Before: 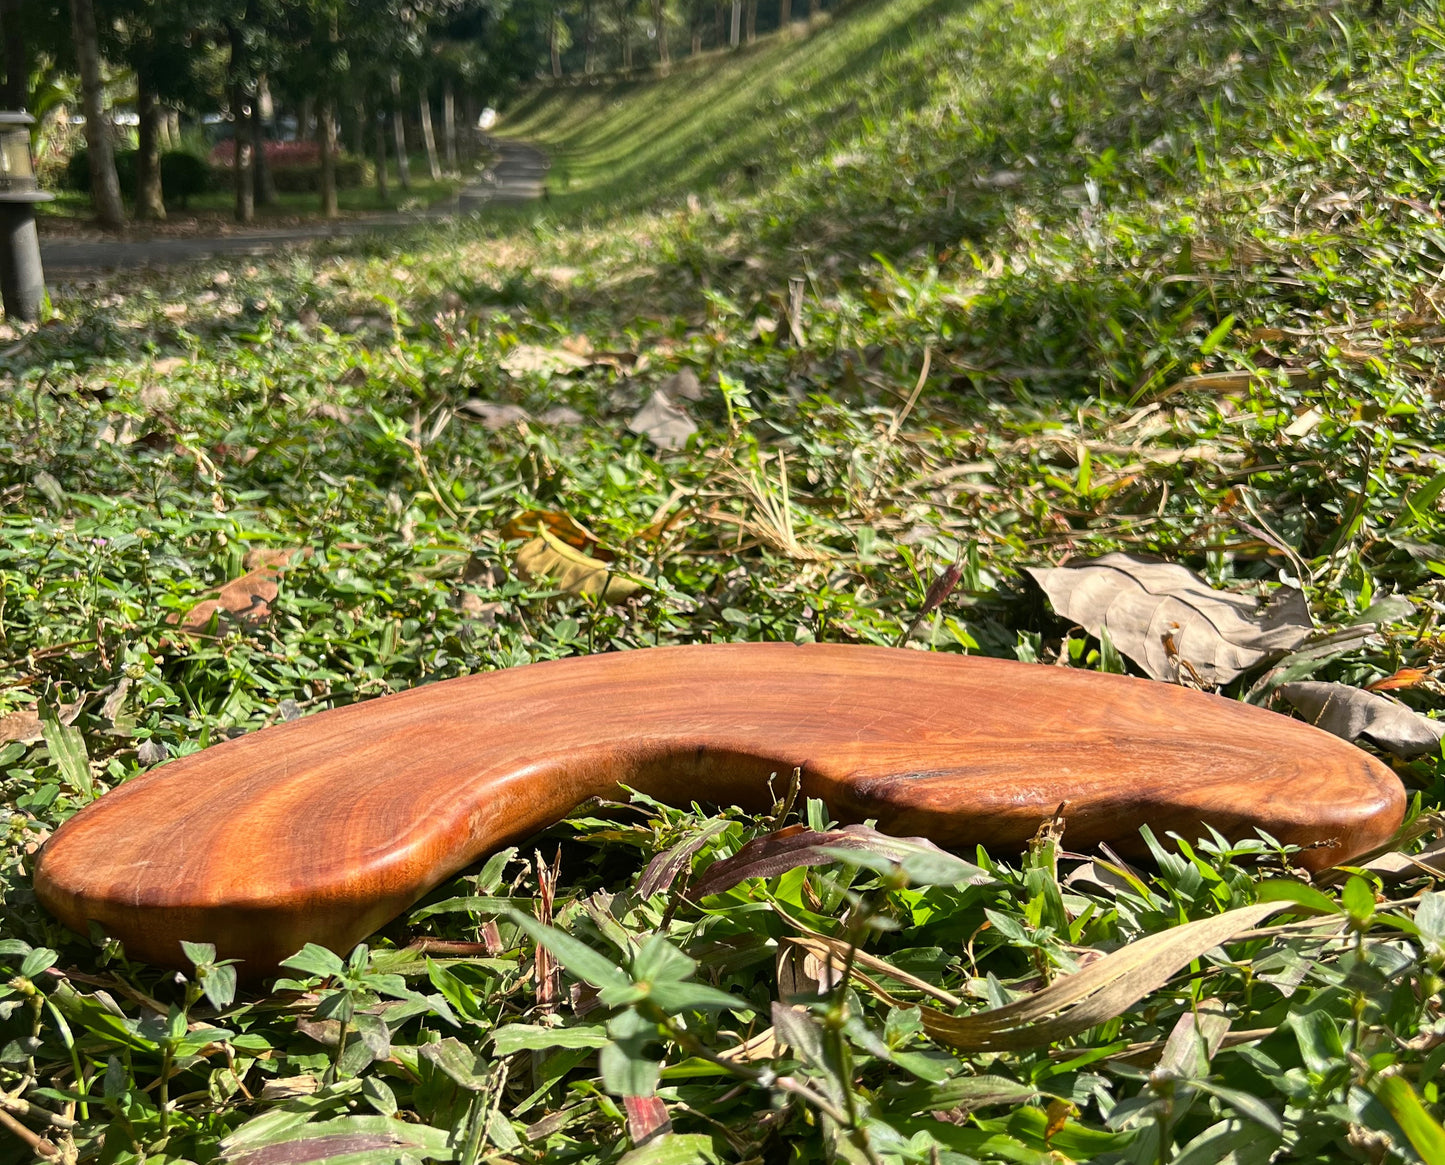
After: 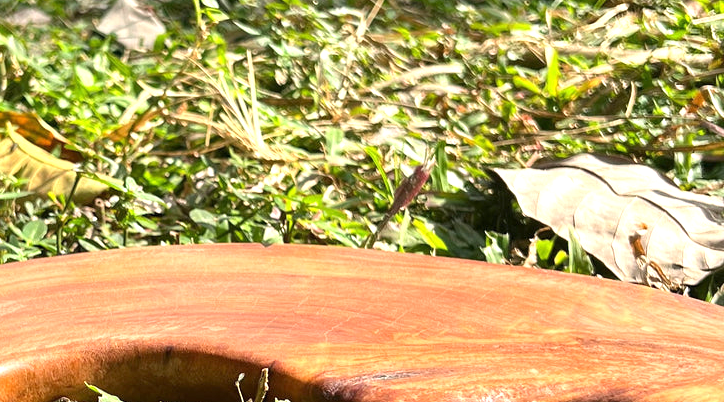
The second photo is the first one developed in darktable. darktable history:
exposure: exposure 0.744 EV, compensate highlight preservation false
crop: left 36.875%, top 34.328%, right 12.983%, bottom 31.14%
